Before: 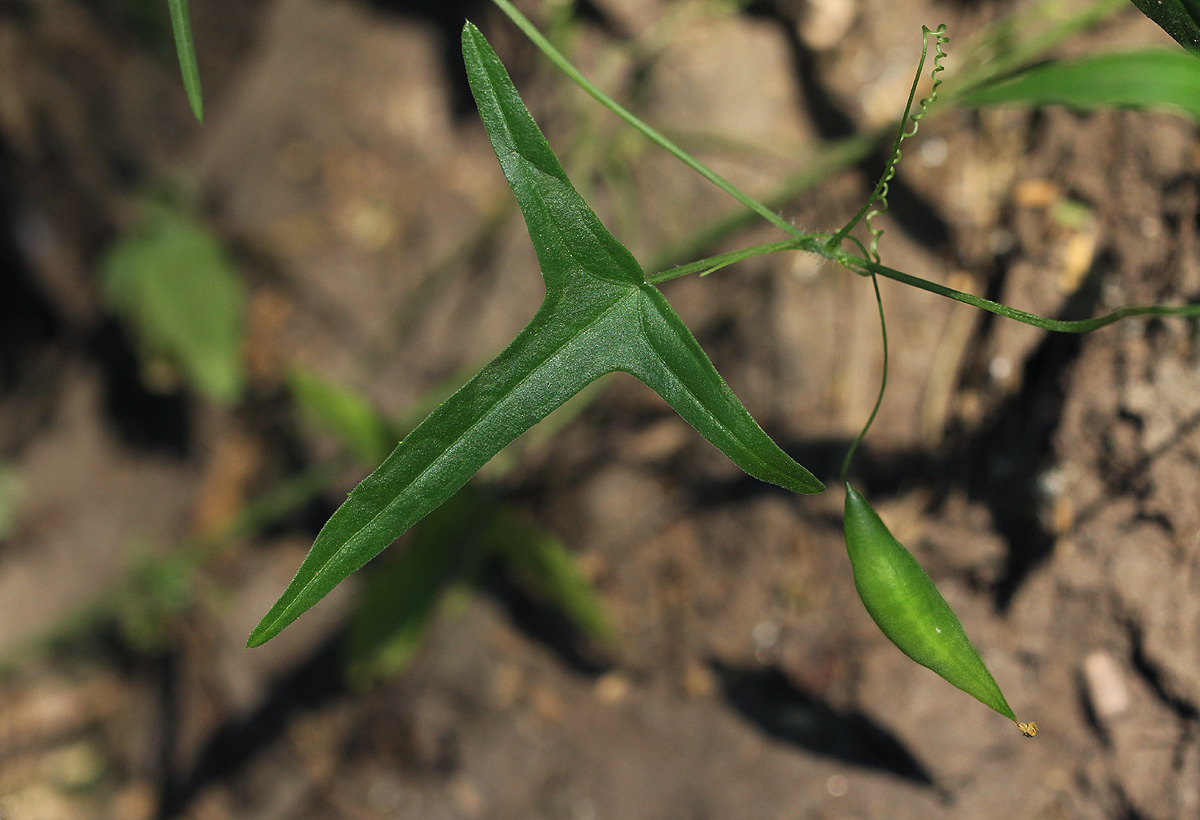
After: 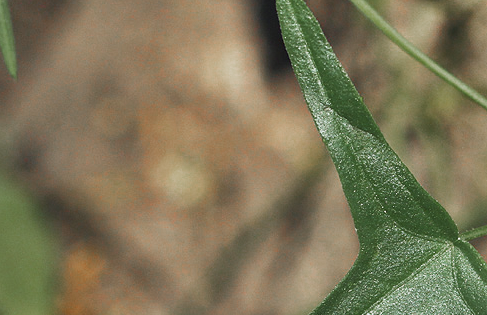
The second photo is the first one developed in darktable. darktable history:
crop: left 15.564%, top 5.459%, right 43.84%, bottom 56.099%
color zones: curves: ch0 [(0, 0.48) (0.209, 0.398) (0.305, 0.332) (0.429, 0.493) (0.571, 0.5) (0.714, 0.5) (0.857, 0.5) (1, 0.48)]; ch1 [(0, 0.736) (0.143, 0.625) (0.225, 0.371) (0.429, 0.256) (0.571, 0.241) (0.714, 0.213) (0.857, 0.48) (1, 0.736)]; ch2 [(0, 0.448) (0.143, 0.498) (0.286, 0.5) (0.429, 0.5) (0.571, 0.5) (0.714, 0.5) (0.857, 0.5) (1, 0.448)]
shadows and highlights: shadows 21.02, highlights -82.9, soften with gaussian
exposure: black level correction 0, exposure 0.693 EV, compensate highlight preservation false
base curve: curves: ch0 [(0, 0) (0.088, 0.125) (0.176, 0.251) (0.354, 0.501) (0.613, 0.749) (1, 0.877)], preserve colors none
